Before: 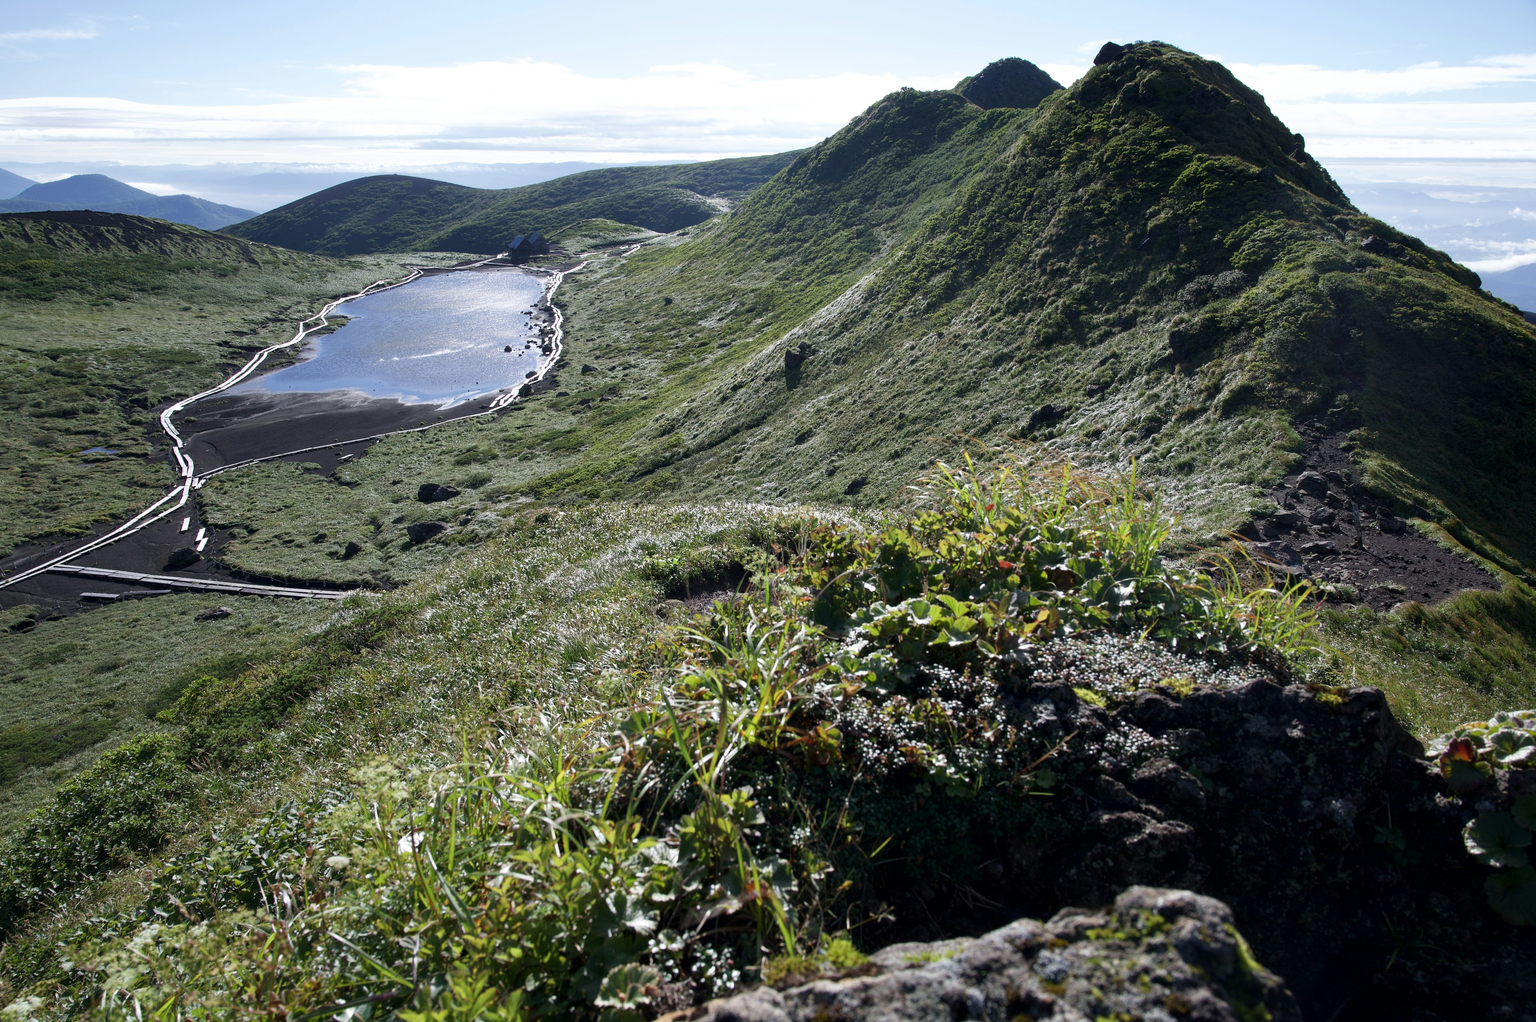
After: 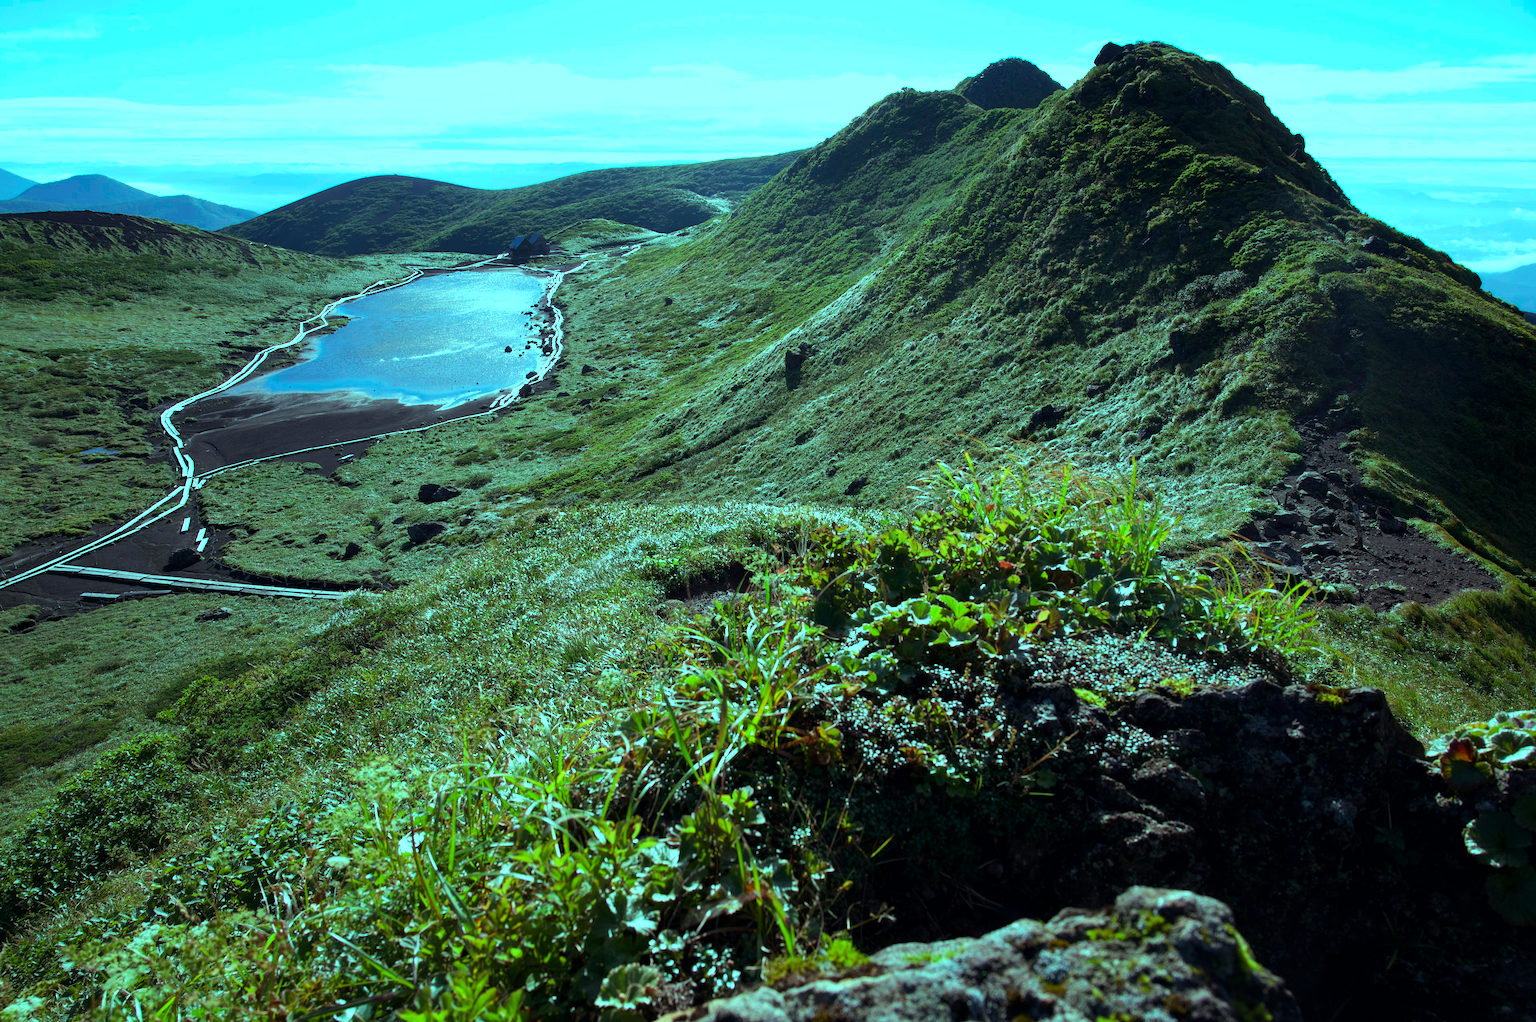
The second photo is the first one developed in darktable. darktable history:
color balance rgb: highlights gain › chroma 7.412%, highlights gain › hue 182.79°, linear chroma grading › global chroma 8.869%, perceptual saturation grading › global saturation 0.217%, global vibrance 30.055%, contrast 9.621%
color correction: highlights a* -6.88, highlights b* 0.838
